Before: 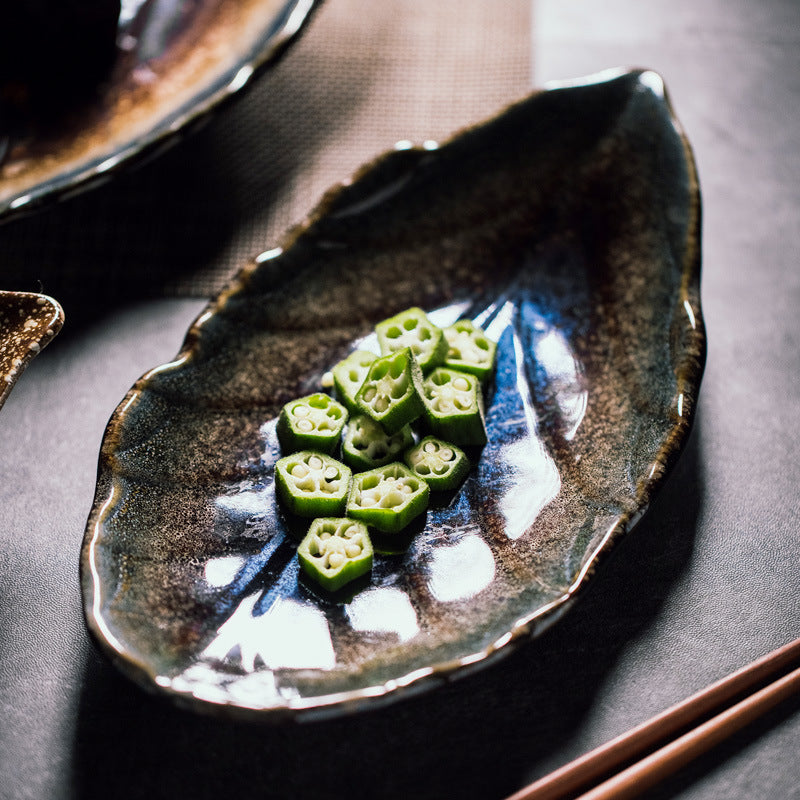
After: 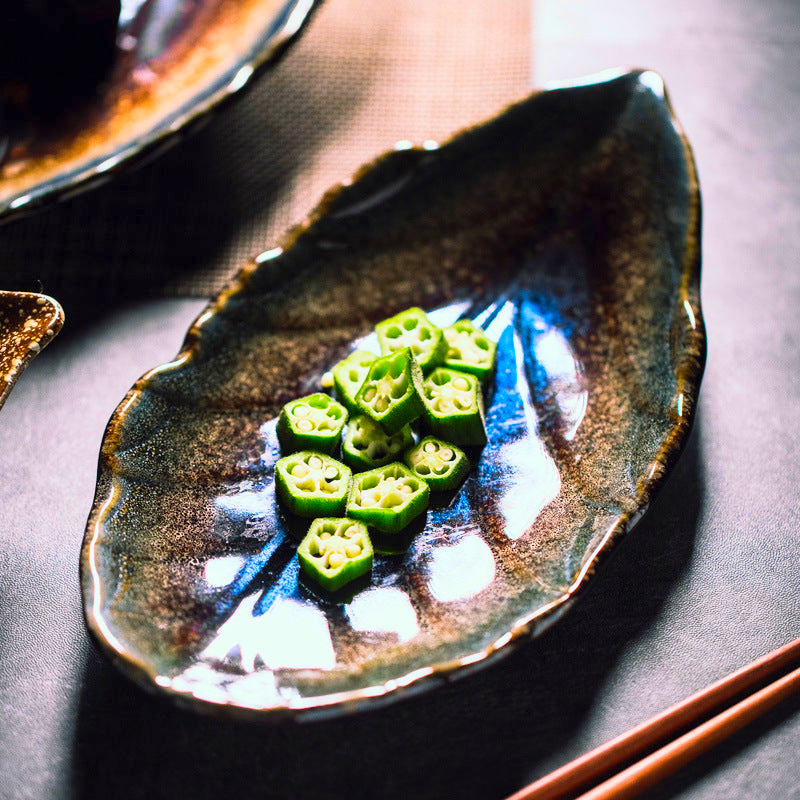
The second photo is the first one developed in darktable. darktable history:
contrast brightness saturation: contrast 0.198, brightness 0.192, saturation 0.811
